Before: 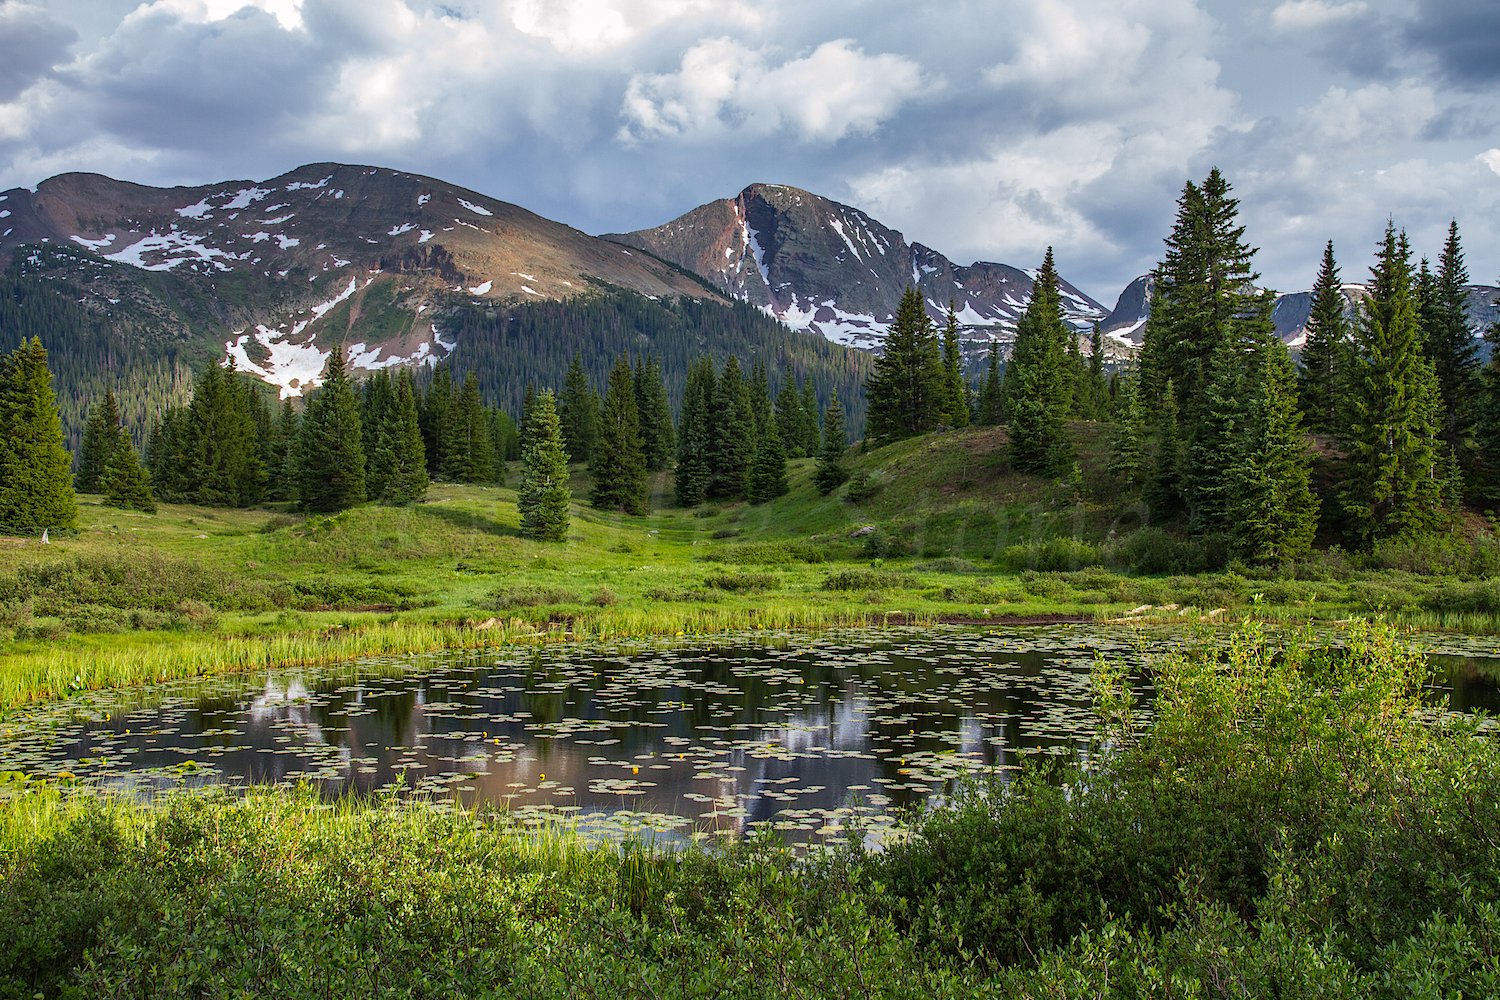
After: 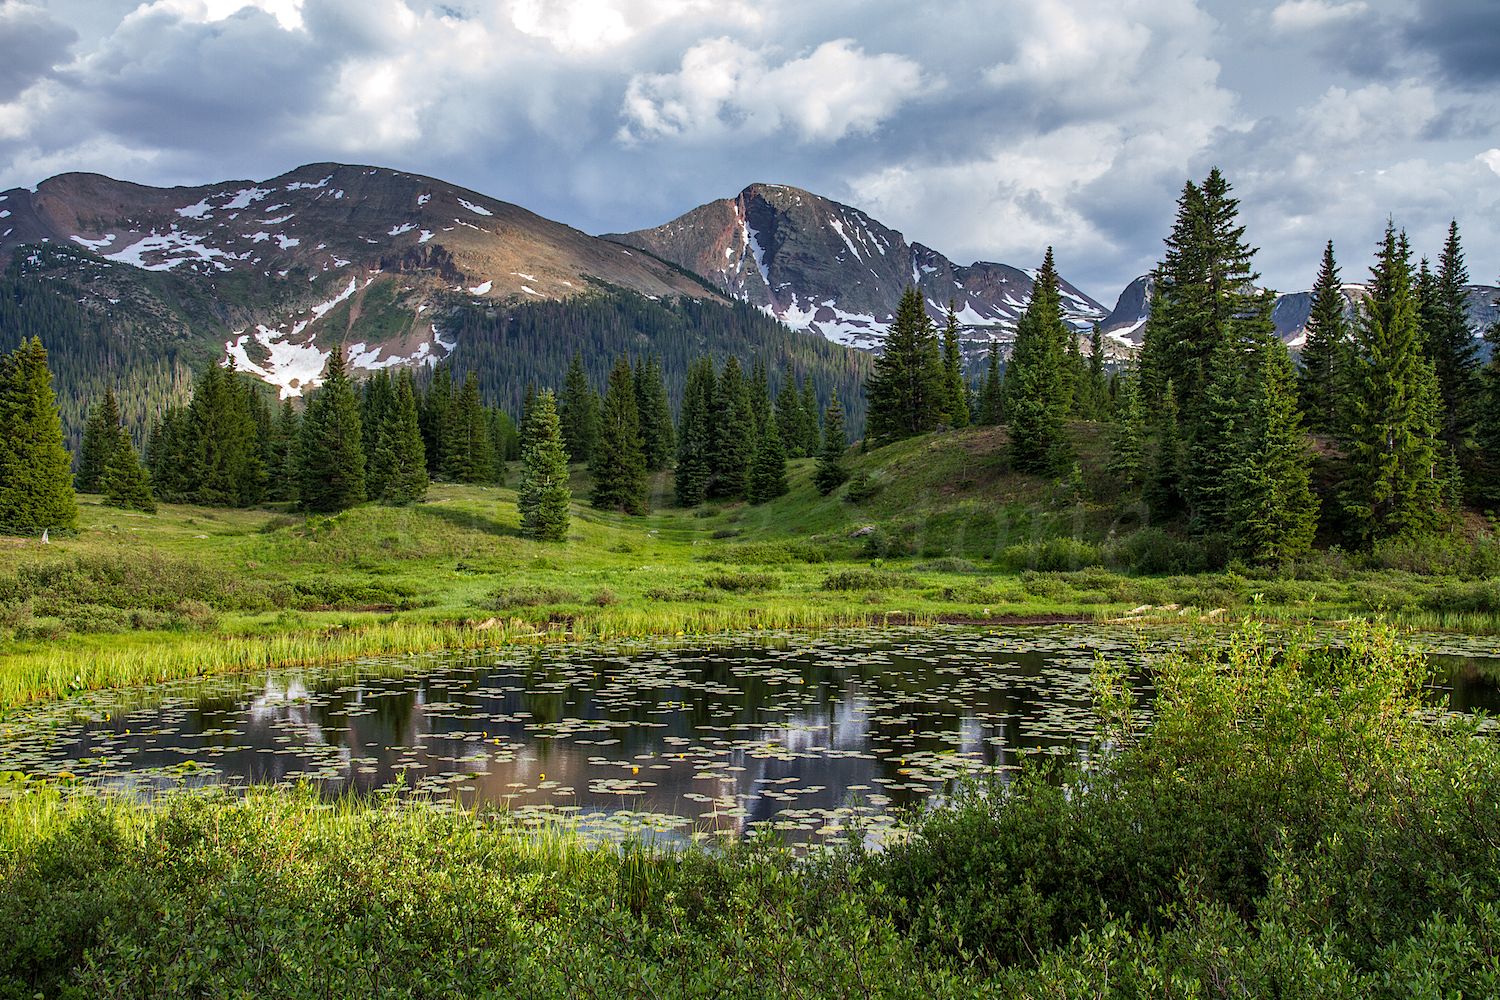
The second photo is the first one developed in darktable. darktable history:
local contrast: highlights 104%, shadows 99%, detail 120%, midtone range 0.2
